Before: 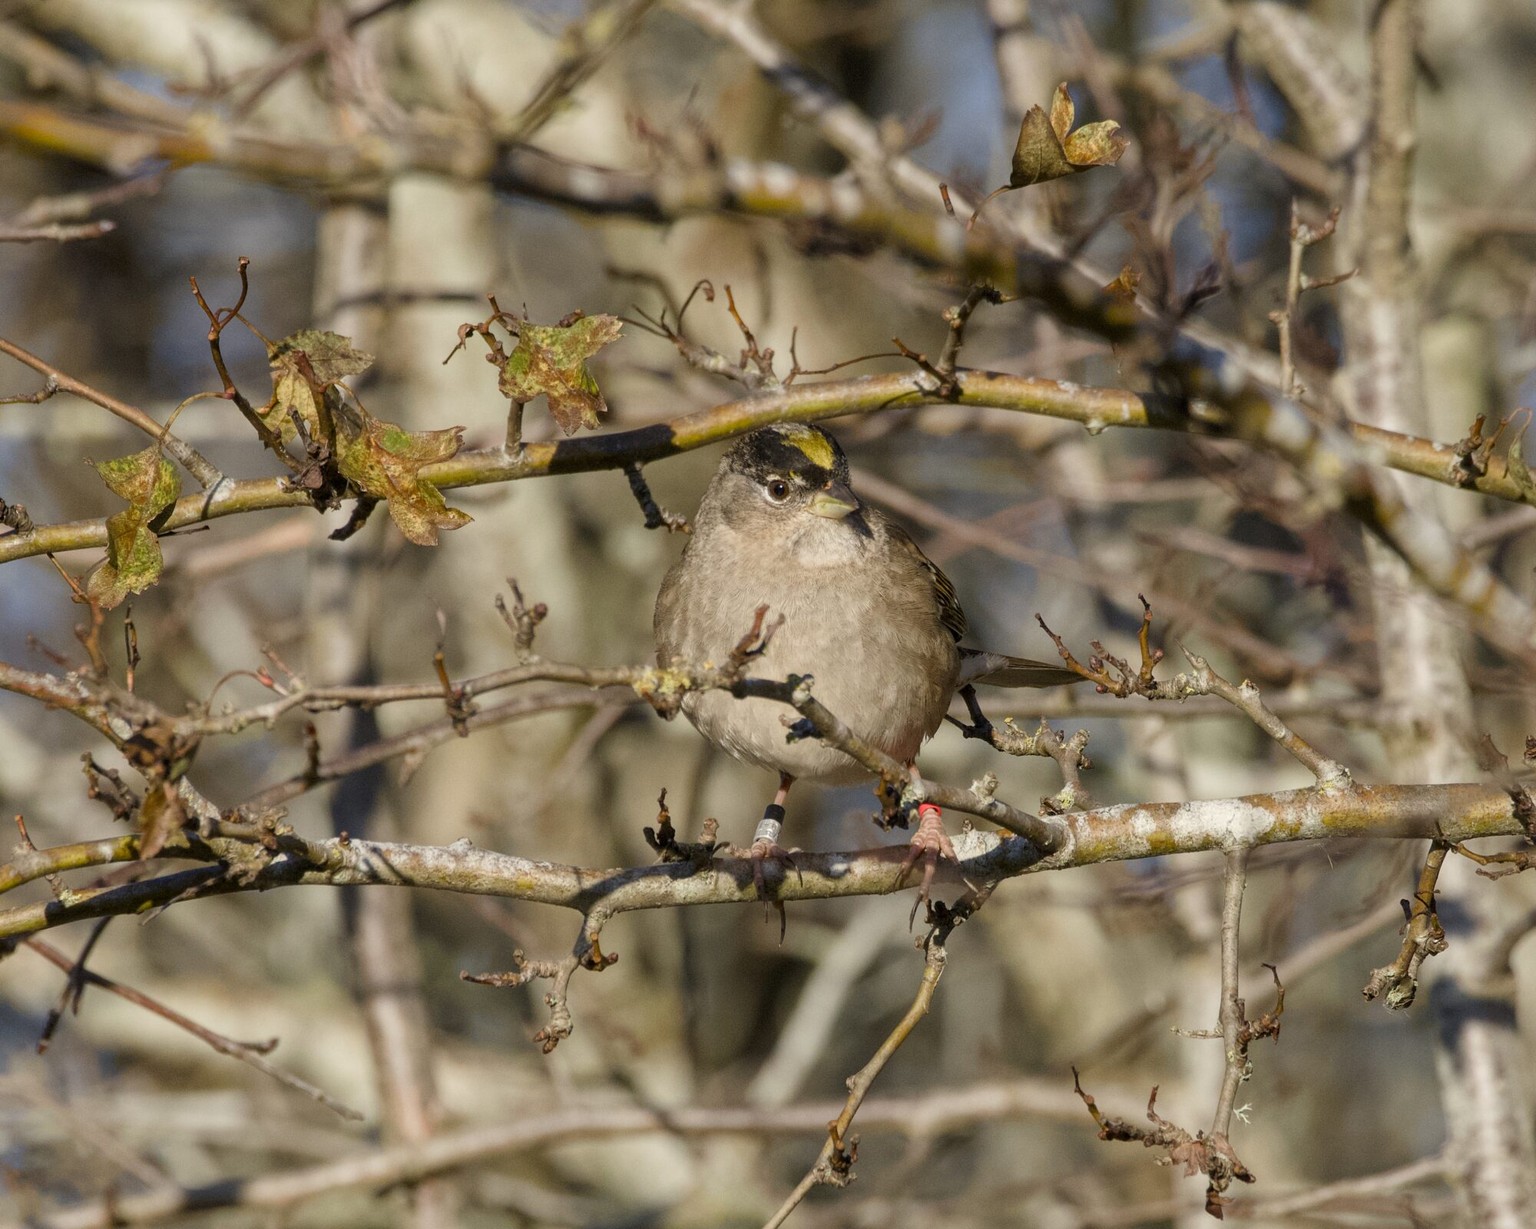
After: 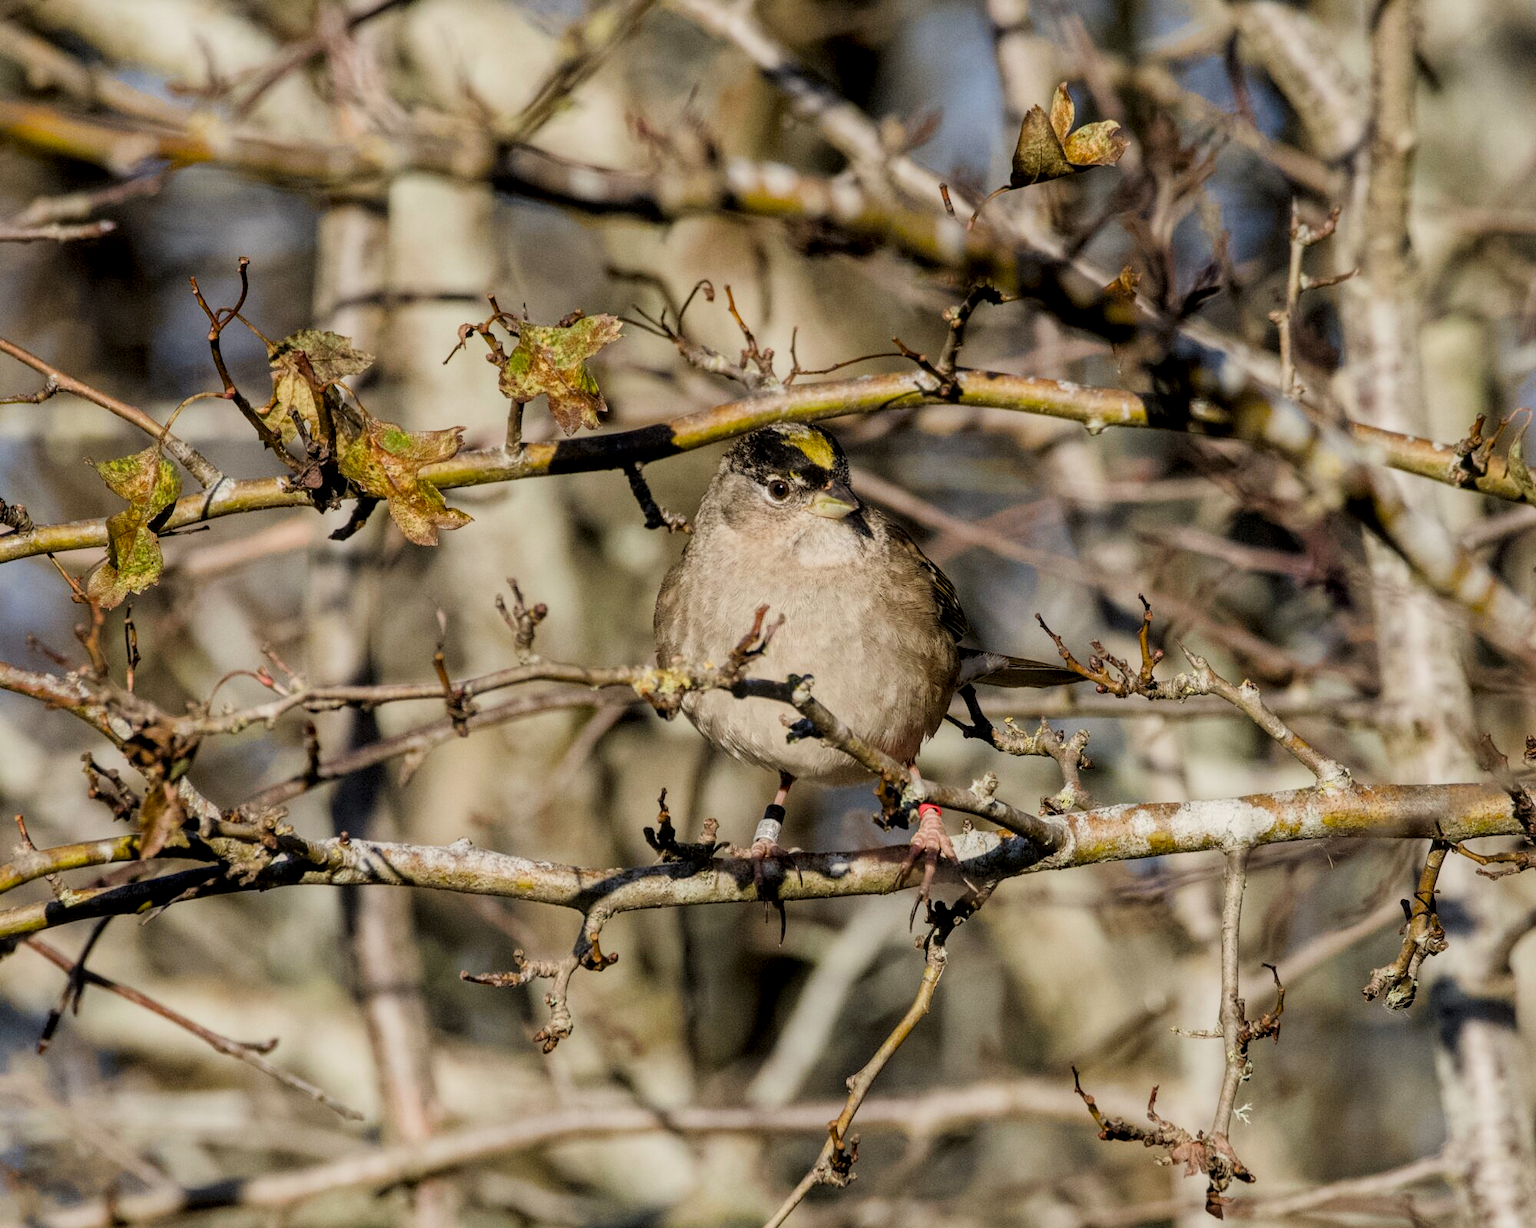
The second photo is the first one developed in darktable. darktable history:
local contrast: detail 130%
filmic rgb: black relative exposure -7.65 EV, white relative exposure 4.56 EV, hardness 3.61
tone equalizer: -8 EV -0.419 EV, -7 EV -0.368 EV, -6 EV -0.366 EV, -5 EV -0.201 EV, -3 EV 0.188 EV, -2 EV 0.362 EV, -1 EV 0.385 EV, +0 EV 0.444 EV, edges refinement/feathering 500, mask exposure compensation -1.57 EV, preserve details no
